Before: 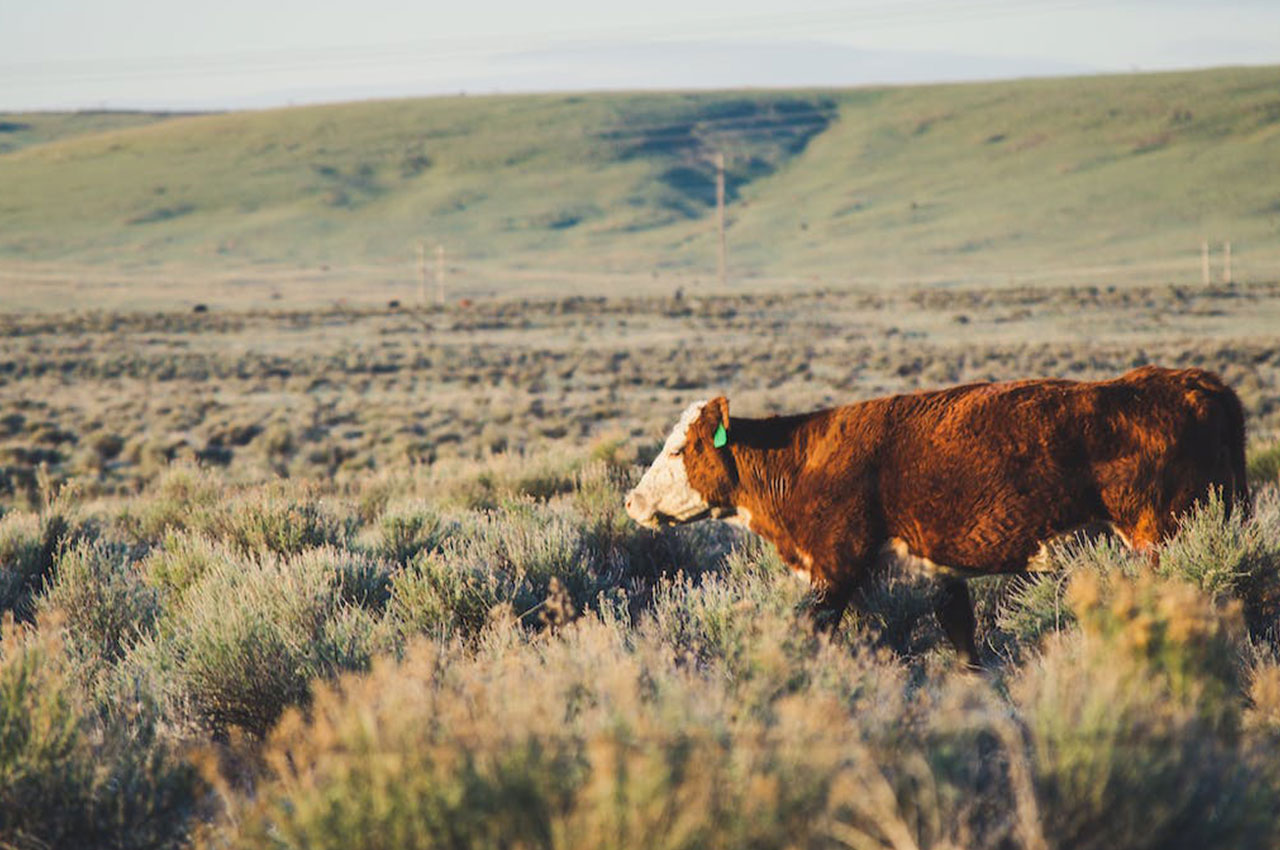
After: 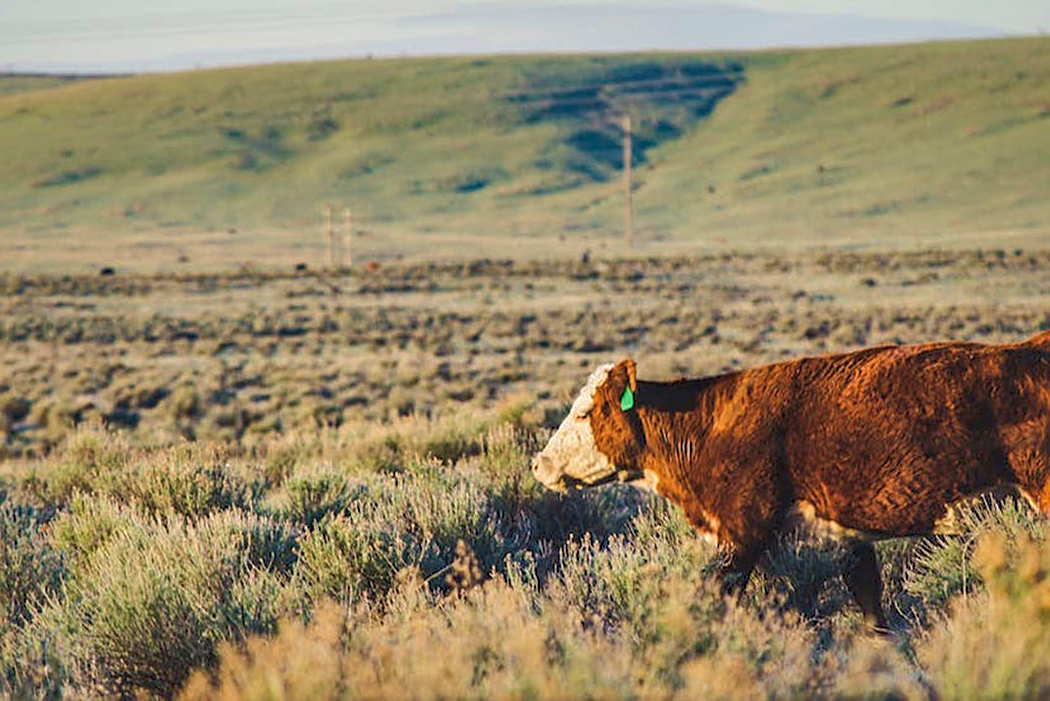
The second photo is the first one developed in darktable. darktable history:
local contrast: on, module defaults
sharpen: amount 0.556
velvia: on, module defaults
crop and rotate: left 7.312%, top 4.493%, right 10.608%, bottom 12.987%
haze removal: adaptive false
shadows and highlights: on, module defaults
